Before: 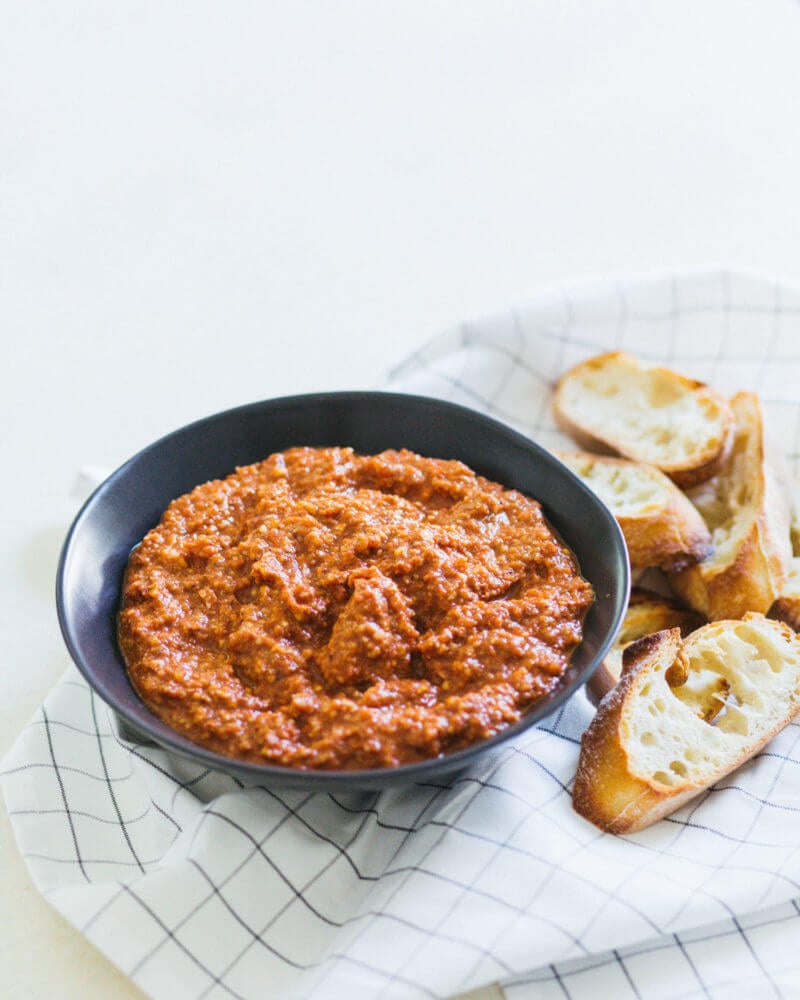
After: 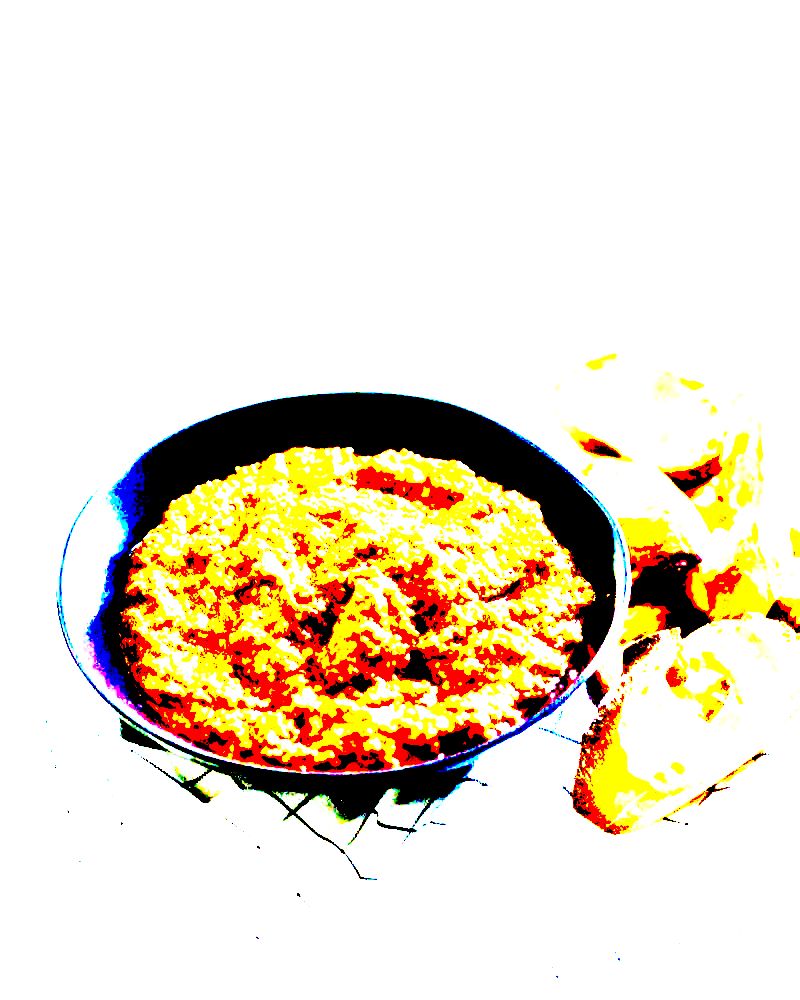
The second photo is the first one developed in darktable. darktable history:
color balance rgb: perceptual saturation grading › global saturation 31.025%, global vibrance 20%
base curve: curves: ch0 [(0, 0) (0.028, 0.03) (0.121, 0.232) (0.46, 0.748) (0.859, 0.968) (1, 1)], preserve colors none
exposure: black level correction 0.1, exposure 2.998 EV, compensate exposure bias true, compensate highlight preservation false
shadows and highlights: shadows 3.07, highlights -17.21, soften with gaussian
